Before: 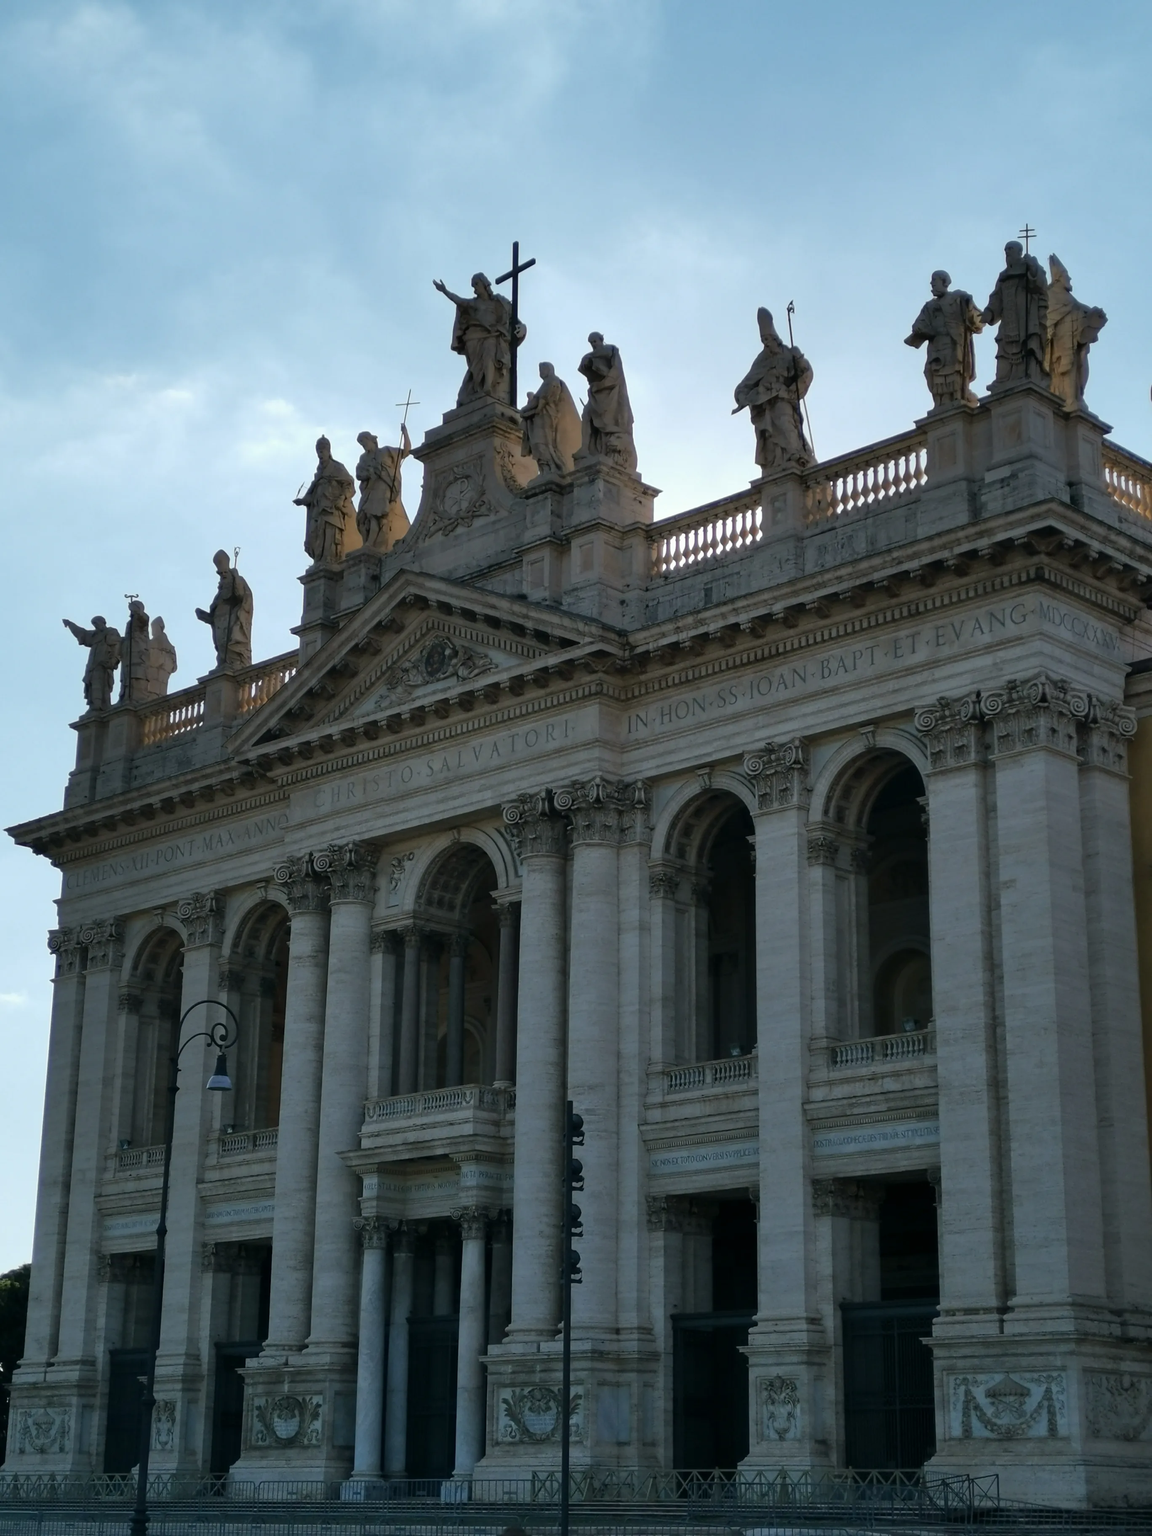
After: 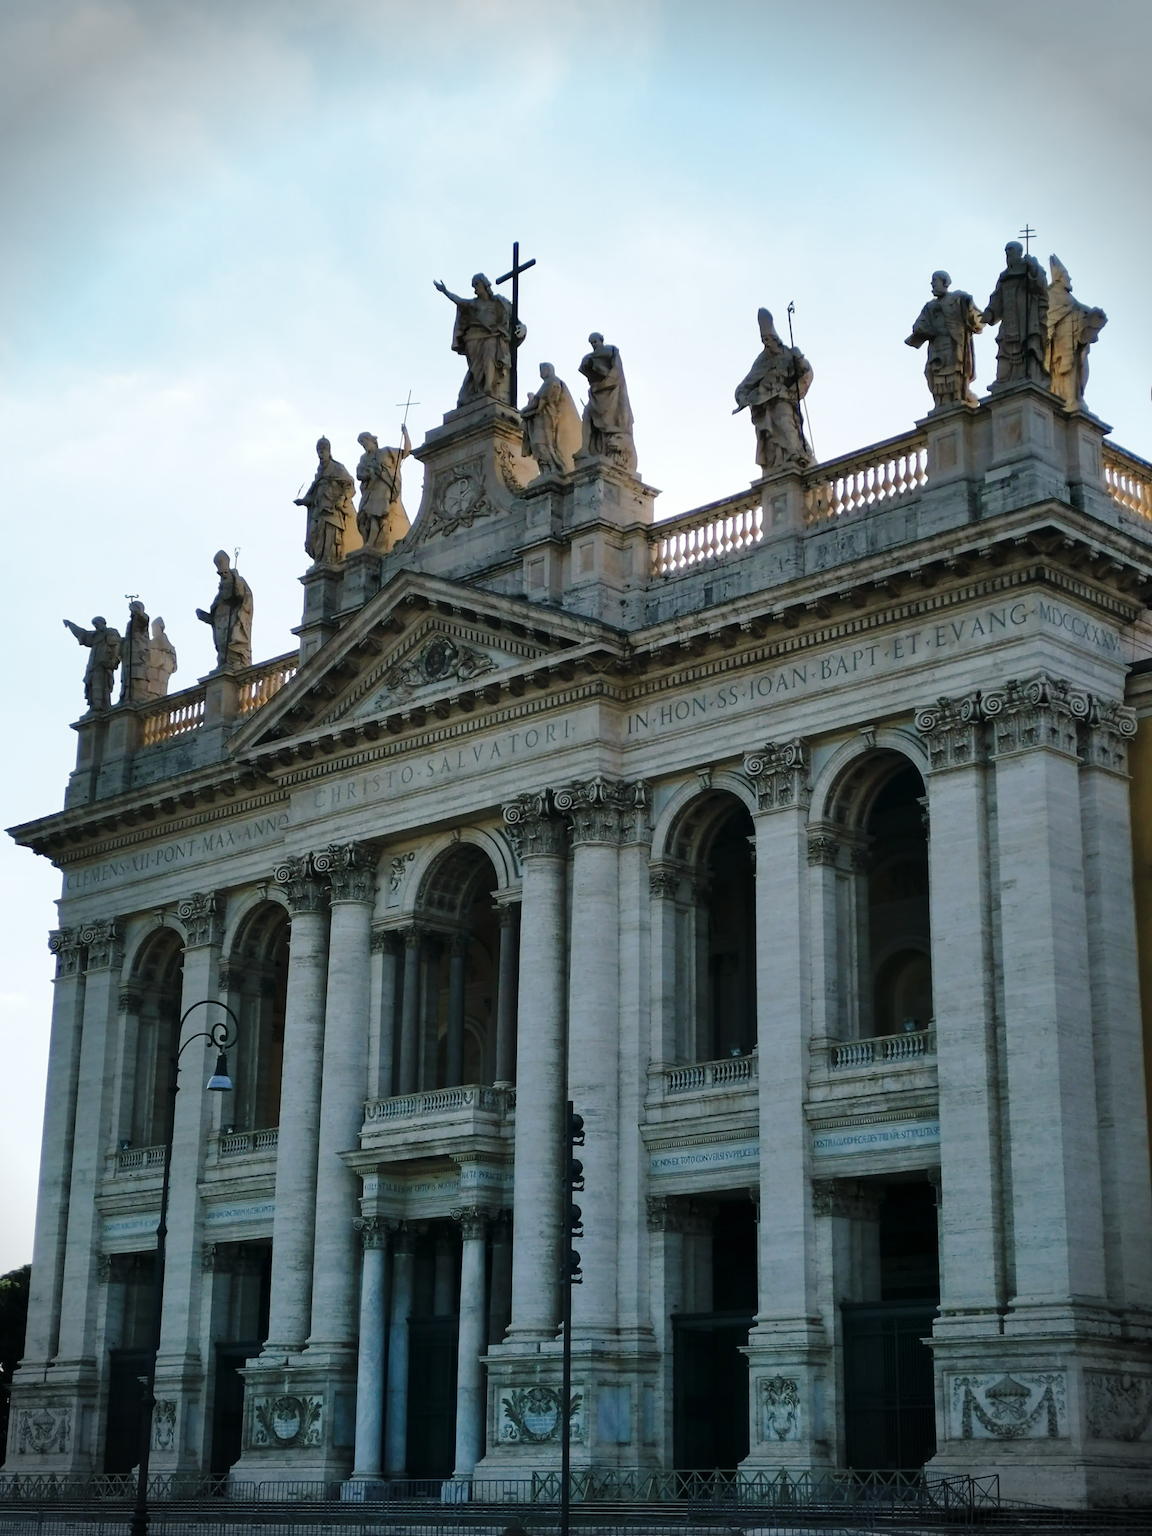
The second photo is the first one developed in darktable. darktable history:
base curve: curves: ch0 [(0, 0) (0.028, 0.03) (0.121, 0.232) (0.46, 0.748) (0.859, 0.968) (1, 1)], preserve colors none
vignetting: fall-off start 87.94%, fall-off radius 23.61%
